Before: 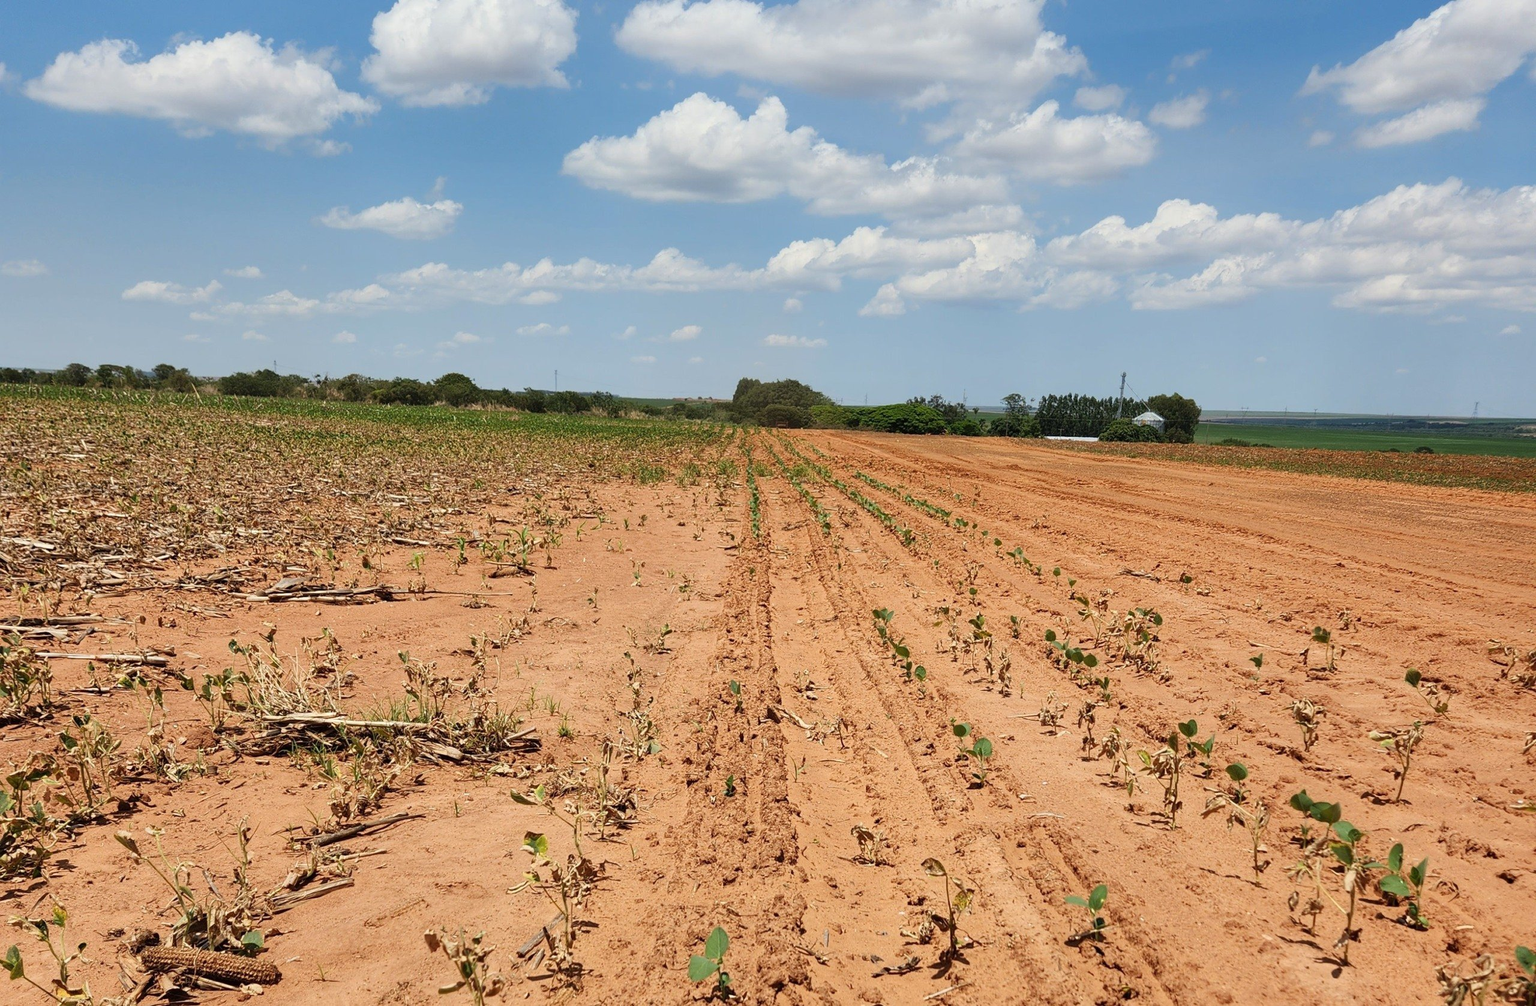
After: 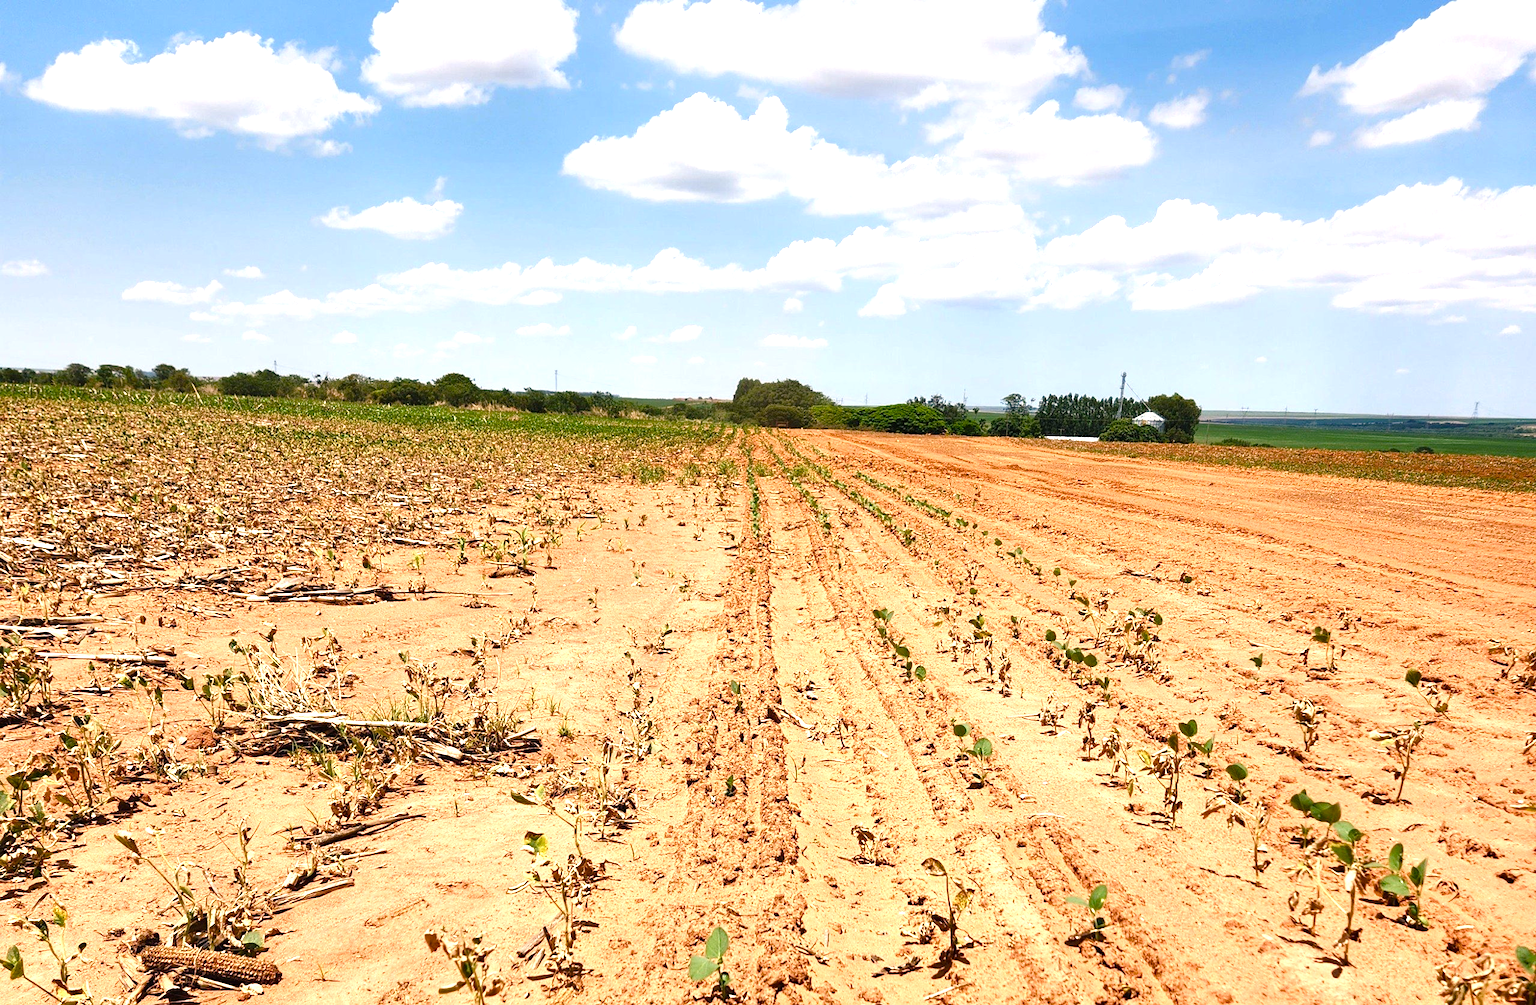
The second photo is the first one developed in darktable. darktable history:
exposure: black level correction 0, exposure 0.7 EV, compensate exposure bias true, compensate highlight preservation false
color balance rgb: shadows lift › chroma 1%, shadows lift › hue 217.2°, power › hue 310.8°, highlights gain › chroma 2%, highlights gain › hue 44.4°, global offset › luminance 0.25%, global offset › hue 171.6°, perceptual saturation grading › global saturation 14.09%, perceptual saturation grading › highlights -30%, perceptual saturation grading › shadows 50.67%, global vibrance 25%, contrast 20%
